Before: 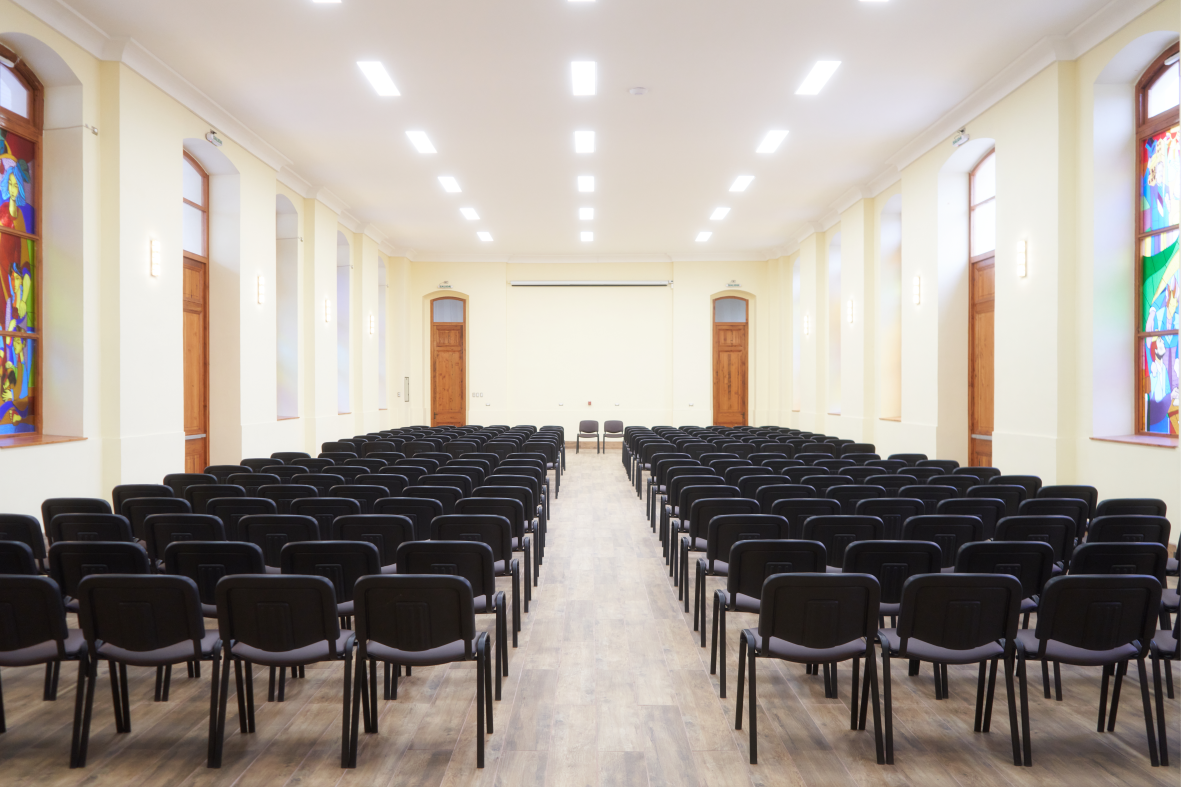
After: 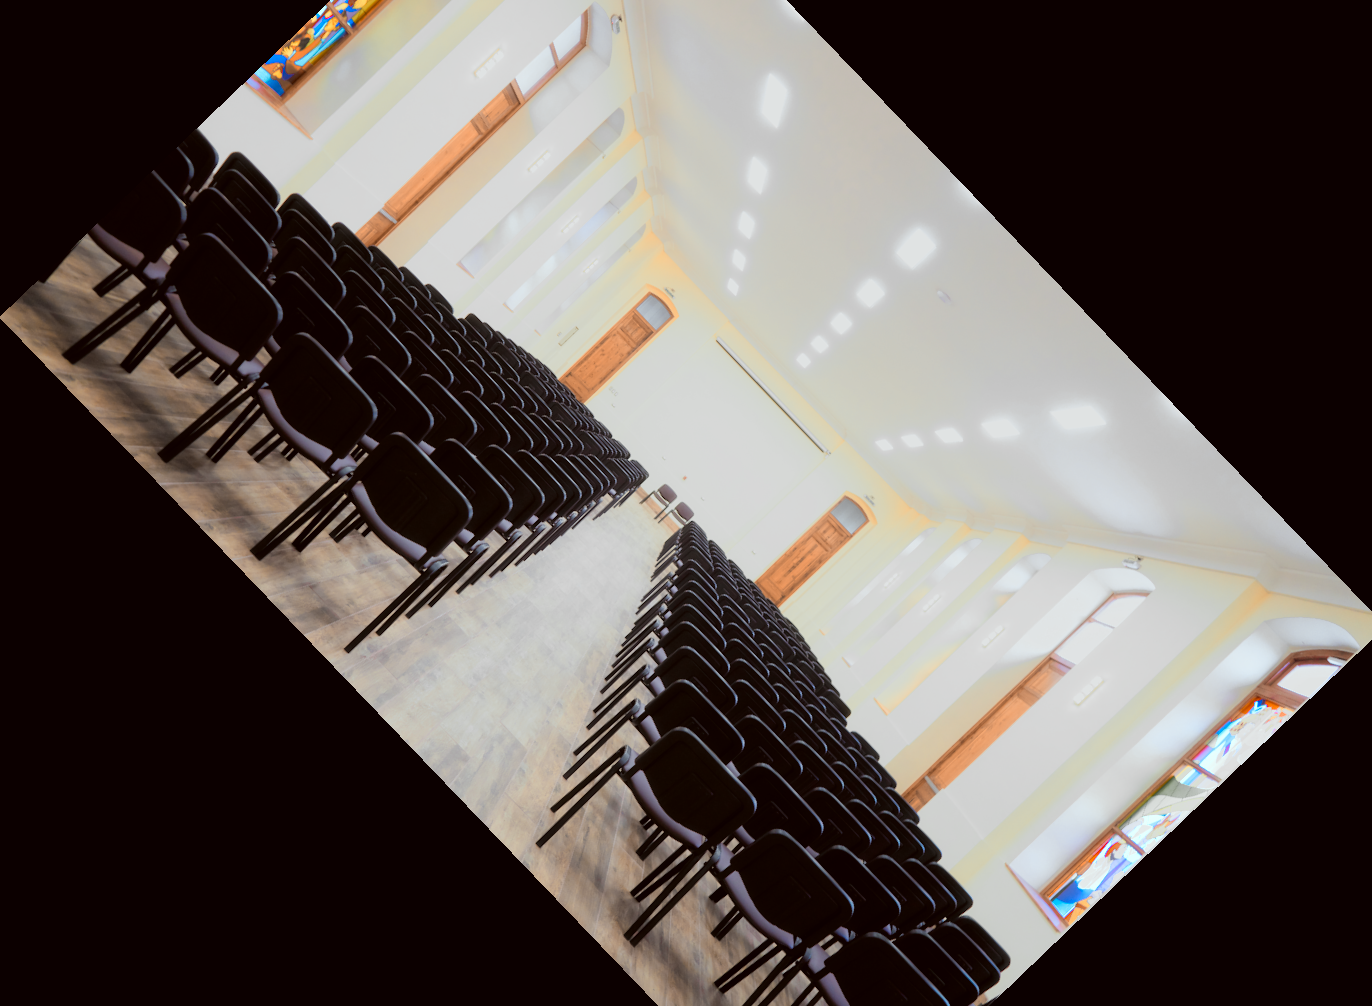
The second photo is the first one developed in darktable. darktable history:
color correction: highlights a* -4.98, highlights b* -3.76, shadows a* 3.83, shadows b* 4.08
crop and rotate: angle -46.26°, top 16.234%, right 0.912%, bottom 11.704%
color balance: output saturation 110%
color zones: curves: ch0 [(0.009, 0.528) (0.136, 0.6) (0.255, 0.586) (0.39, 0.528) (0.522, 0.584) (0.686, 0.736) (0.849, 0.561)]; ch1 [(0.045, 0.781) (0.14, 0.416) (0.257, 0.695) (0.442, 0.032) (0.738, 0.338) (0.818, 0.632) (0.891, 0.741) (1, 0.704)]; ch2 [(0, 0.667) (0.141, 0.52) (0.26, 0.37) (0.474, 0.432) (0.743, 0.286)]
filmic rgb: black relative exposure -7.92 EV, white relative exposure 4.13 EV, threshold 3 EV, hardness 4.02, latitude 51.22%, contrast 1.013, shadows ↔ highlights balance 5.35%, color science v5 (2021), contrast in shadows safe, contrast in highlights safe, enable highlight reconstruction true
